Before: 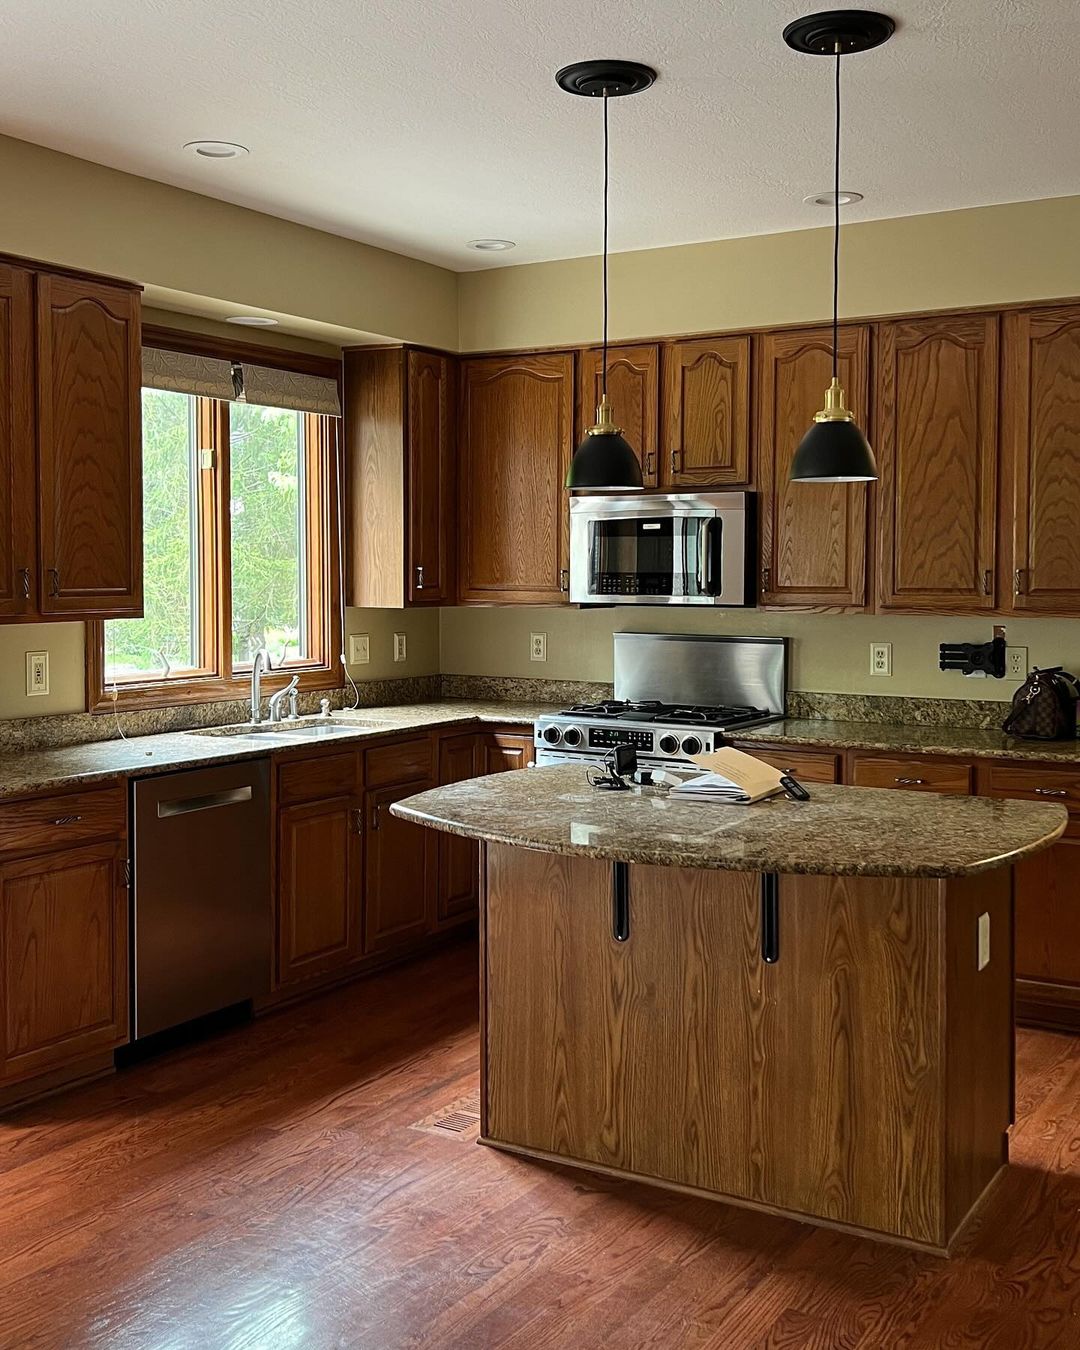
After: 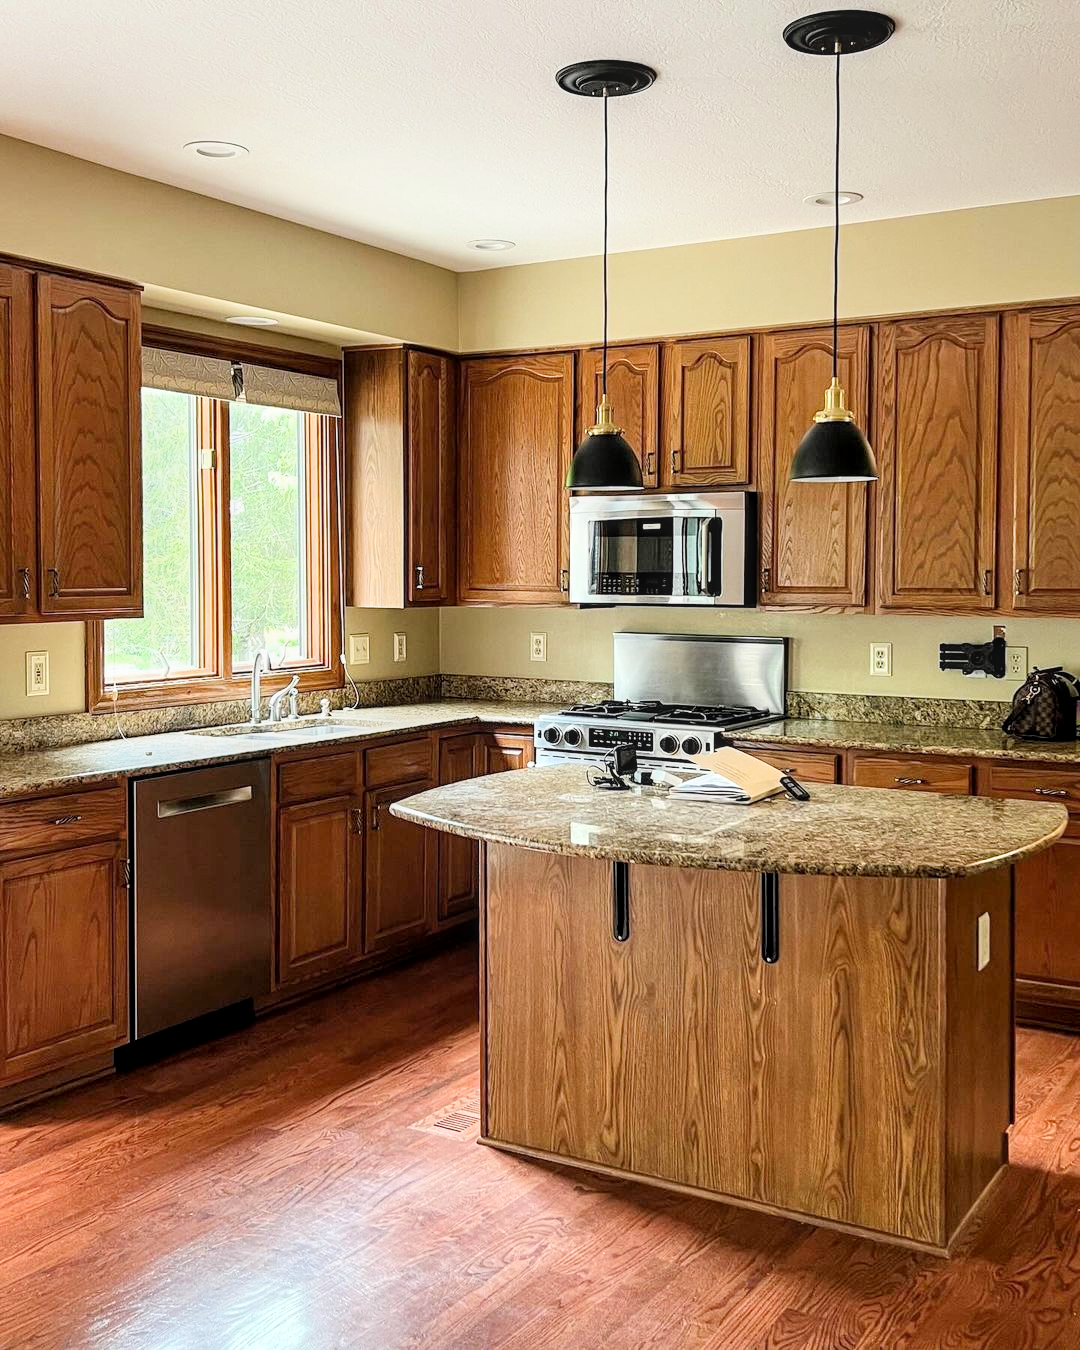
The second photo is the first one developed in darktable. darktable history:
exposure: black level correction 0, exposure 1.489 EV, compensate exposure bias true, compensate highlight preservation false
local contrast: on, module defaults
filmic rgb: black relative exposure -7.73 EV, white relative exposure 4.42 EV, hardness 3.75, latitude 38.92%, contrast 0.977, highlights saturation mix 9.08%, shadows ↔ highlights balance 3.73%
